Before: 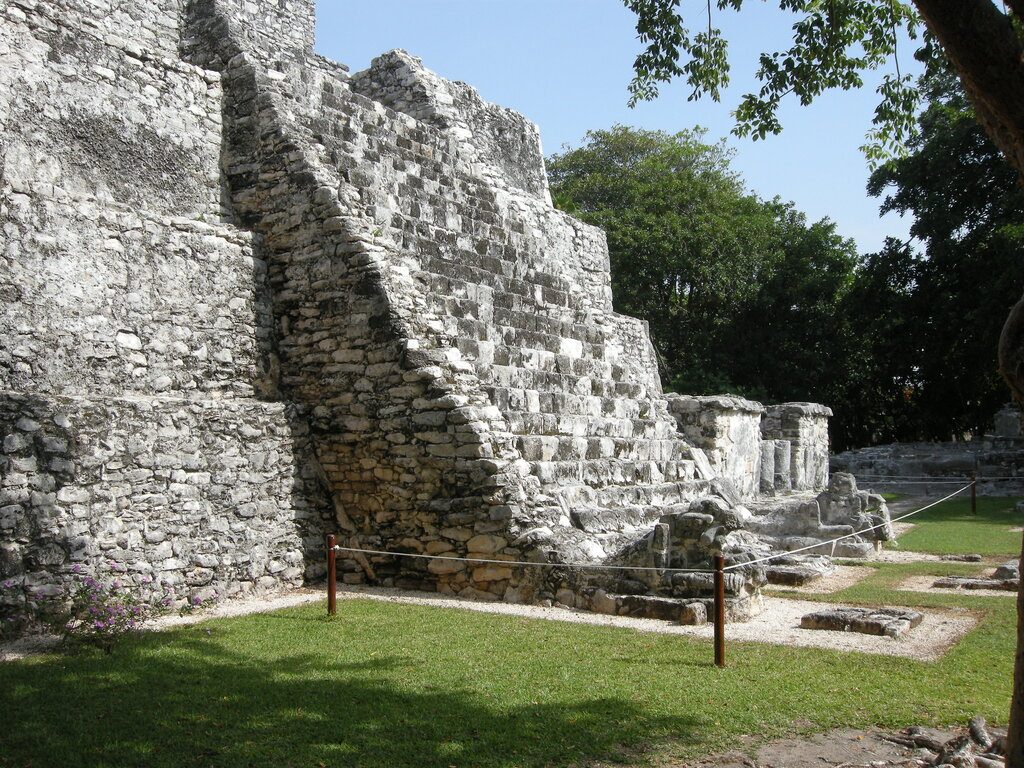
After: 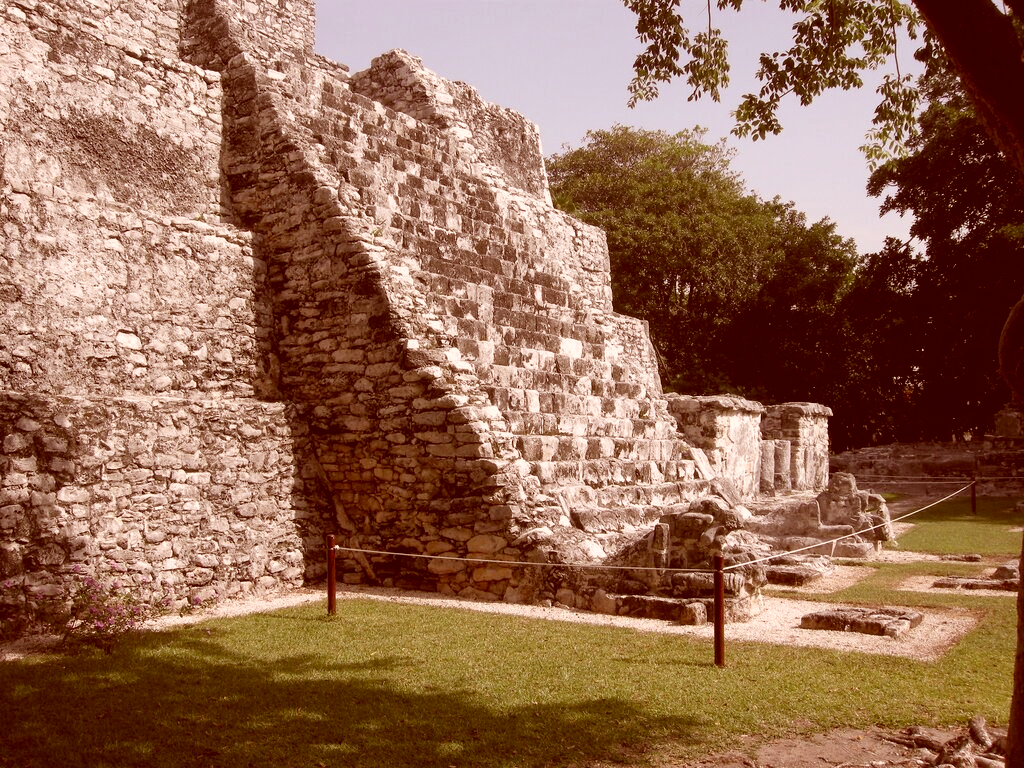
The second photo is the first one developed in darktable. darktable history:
color correction: highlights a* 9.21, highlights b* 8.9, shadows a* 39.46, shadows b* 39.34, saturation 0.765
